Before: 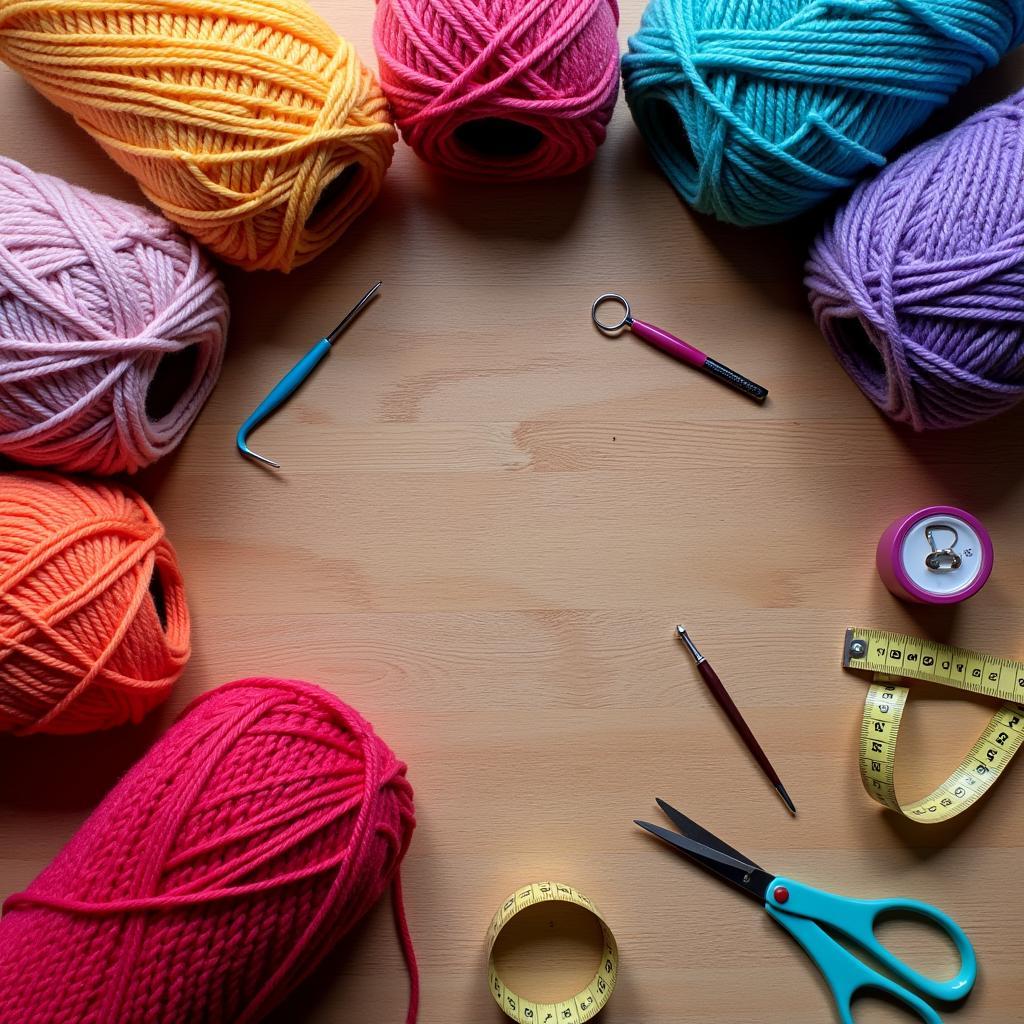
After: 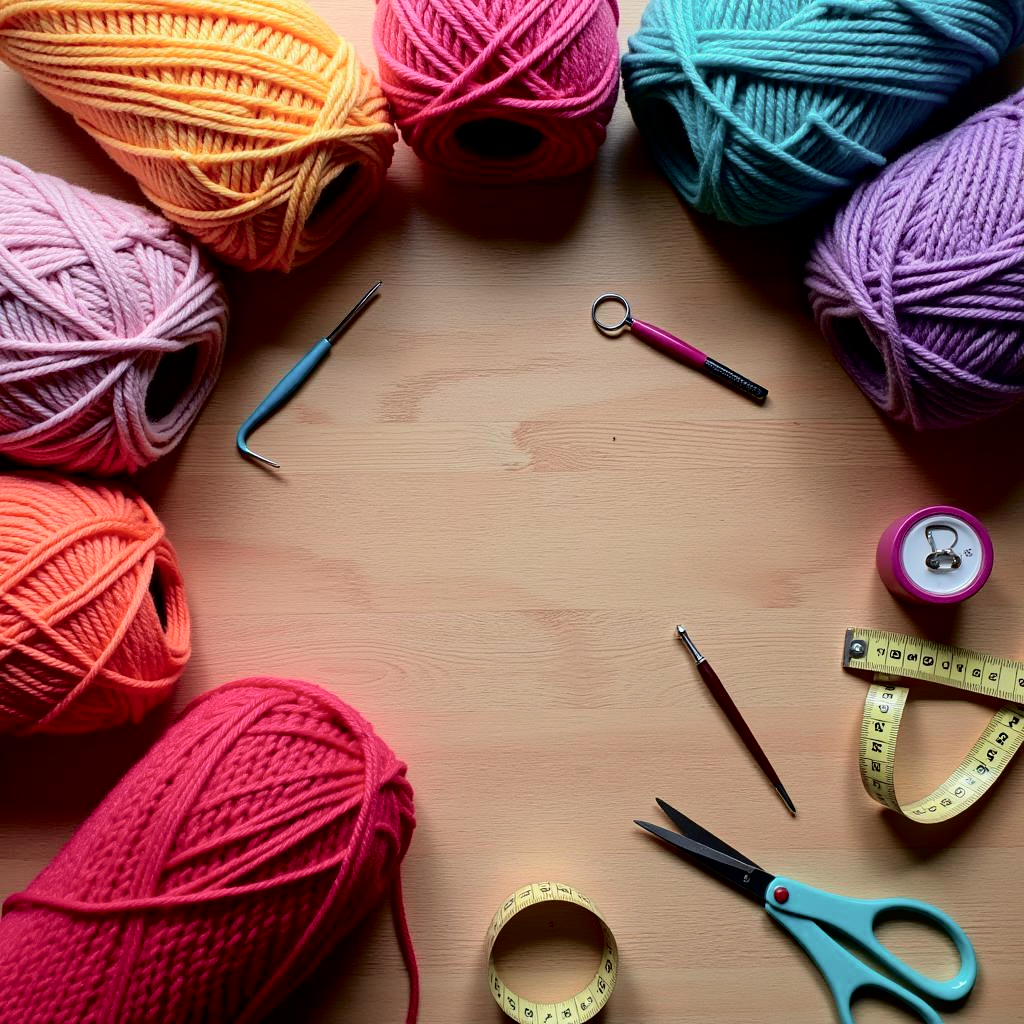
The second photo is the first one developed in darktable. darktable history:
color contrast: green-magenta contrast 0.96
tone curve: curves: ch0 [(0.003, 0) (0.066, 0.017) (0.163, 0.09) (0.264, 0.238) (0.395, 0.421) (0.517, 0.56) (0.688, 0.743) (0.791, 0.814) (1, 1)]; ch1 [(0, 0) (0.164, 0.115) (0.337, 0.332) (0.39, 0.398) (0.464, 0.461) (0.501, 0.5) (0.507, 0.503) (0.534, 0.537) (0.577, 0.59) (0.652, 0.681) (0.733, 0.749) (0.811, 0.796) (1, 1)]; ch2 [(0, 0) (0.337, 0.382) (0.464, 0.476) (0.501, 0.502) (0.527, 0.54) (0.551, 0.565) (0.6, 0.59) (0.687, 0.675) (1, 1)], color space Lab, independent channels, preserve colors none
